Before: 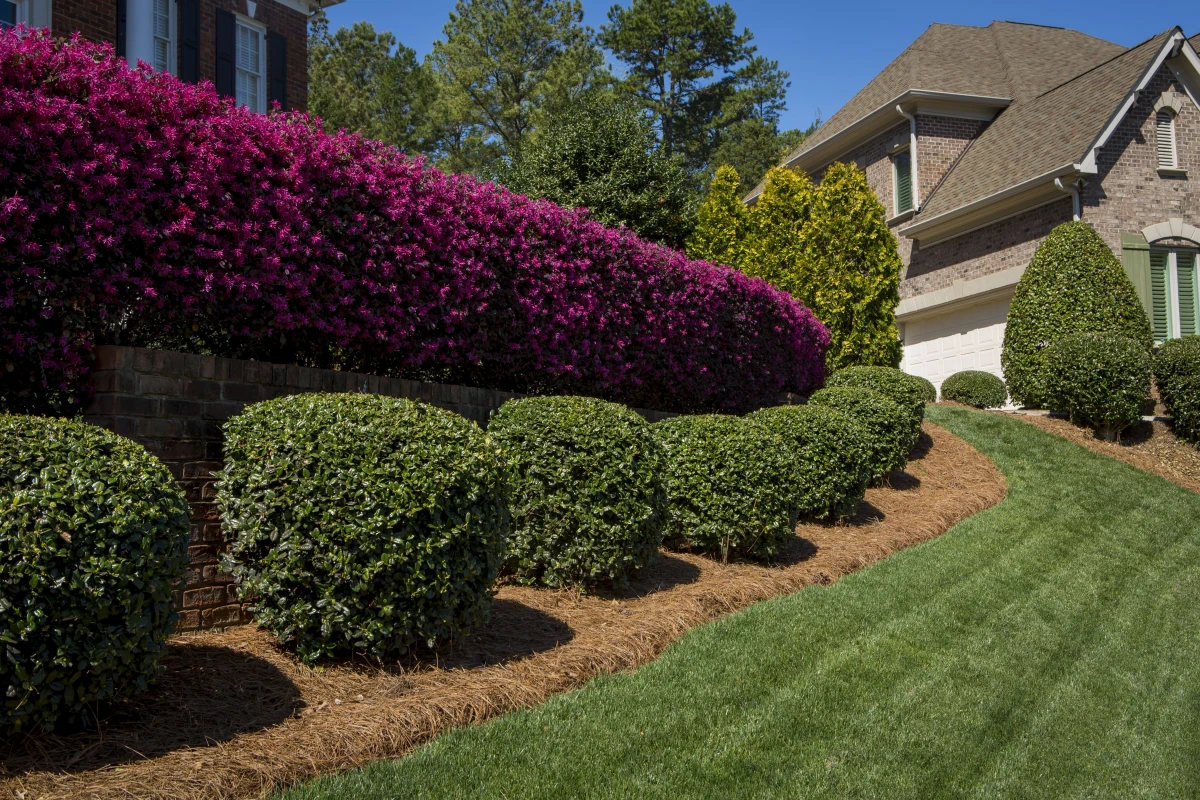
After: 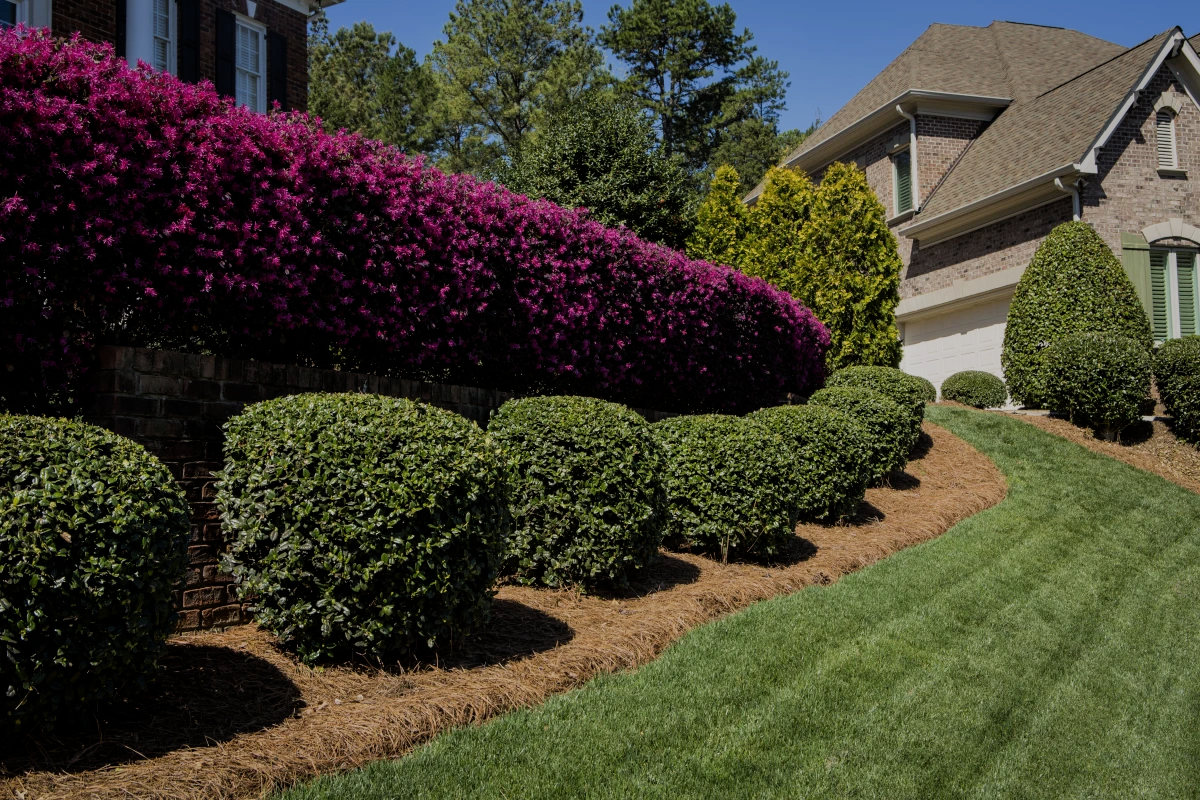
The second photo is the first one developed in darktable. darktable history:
white balance: red 1, blue 1
filmic rgb: black relative exposure -7.15 EV, white relative exposure 5.36 EV, hardness 3.02
